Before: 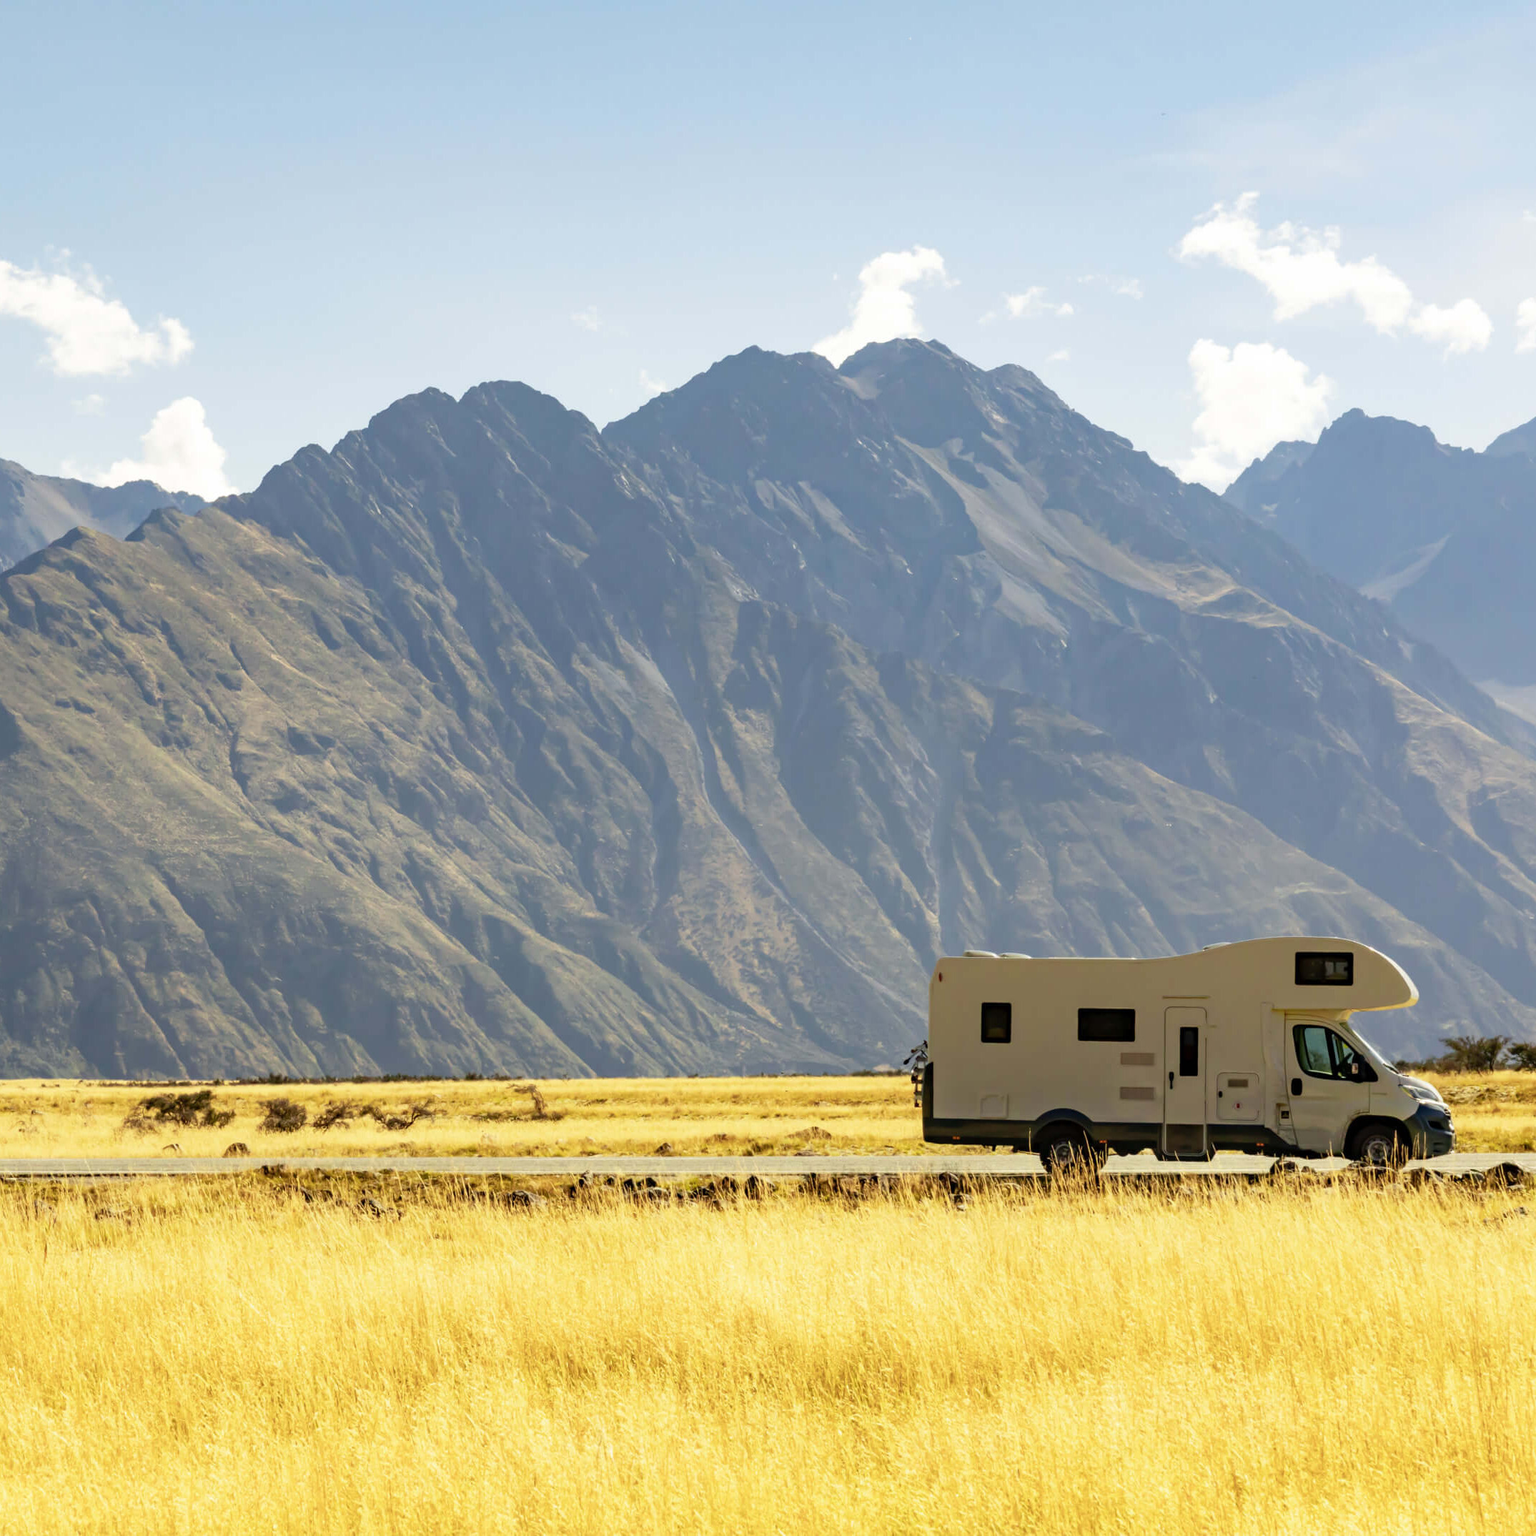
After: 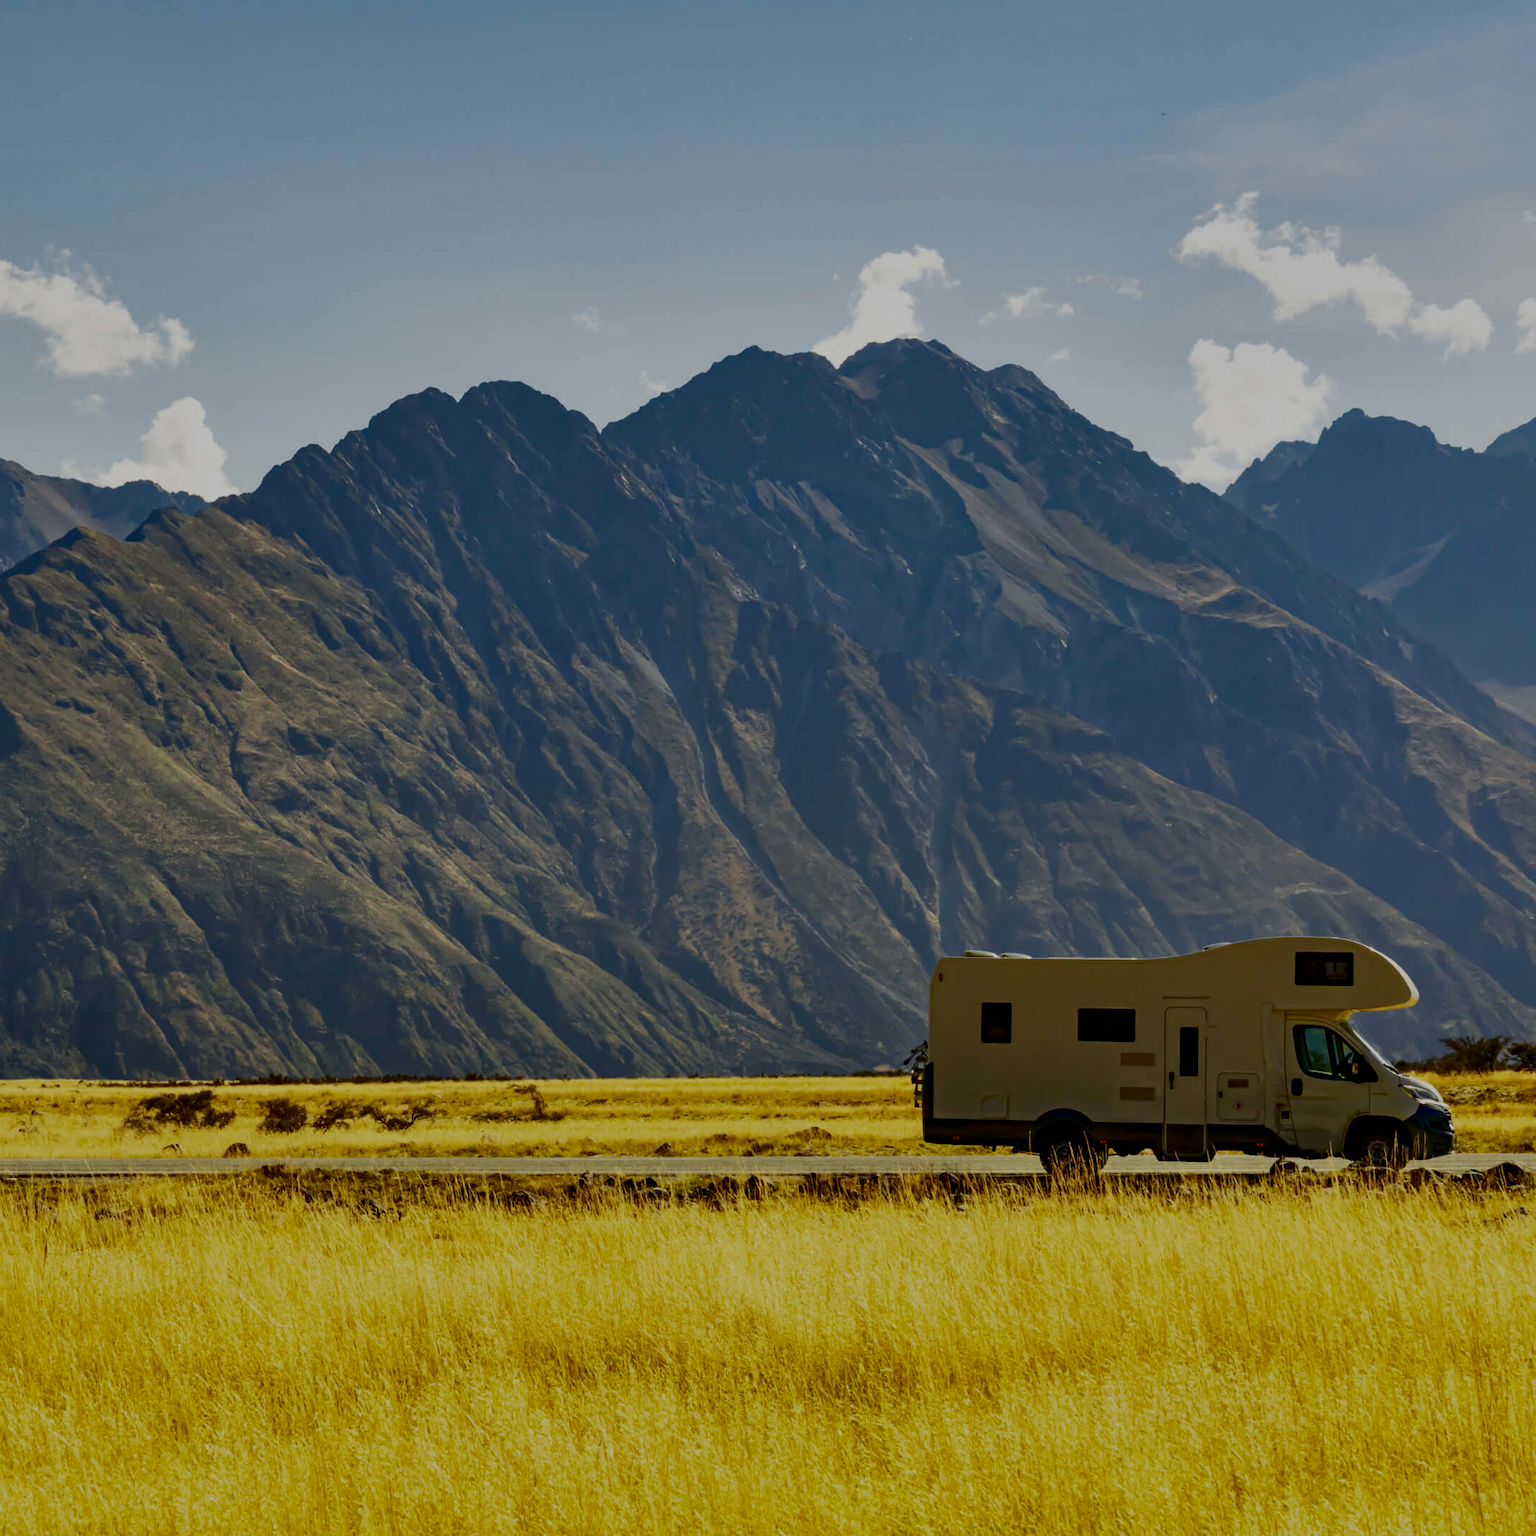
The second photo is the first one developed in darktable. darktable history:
haze removal: compatibility mode true, adaptive false
contrast brightness saturation: contrast 0.101, brightness -0.279, saturation 0.148
shadows and highlights: shadows 43.59, white point adjustment -1.33, soften with gaussian
exposure: black level correction 0, exposure -0.683 EV, compensate exposure bias true, compensate highlight preservation false
